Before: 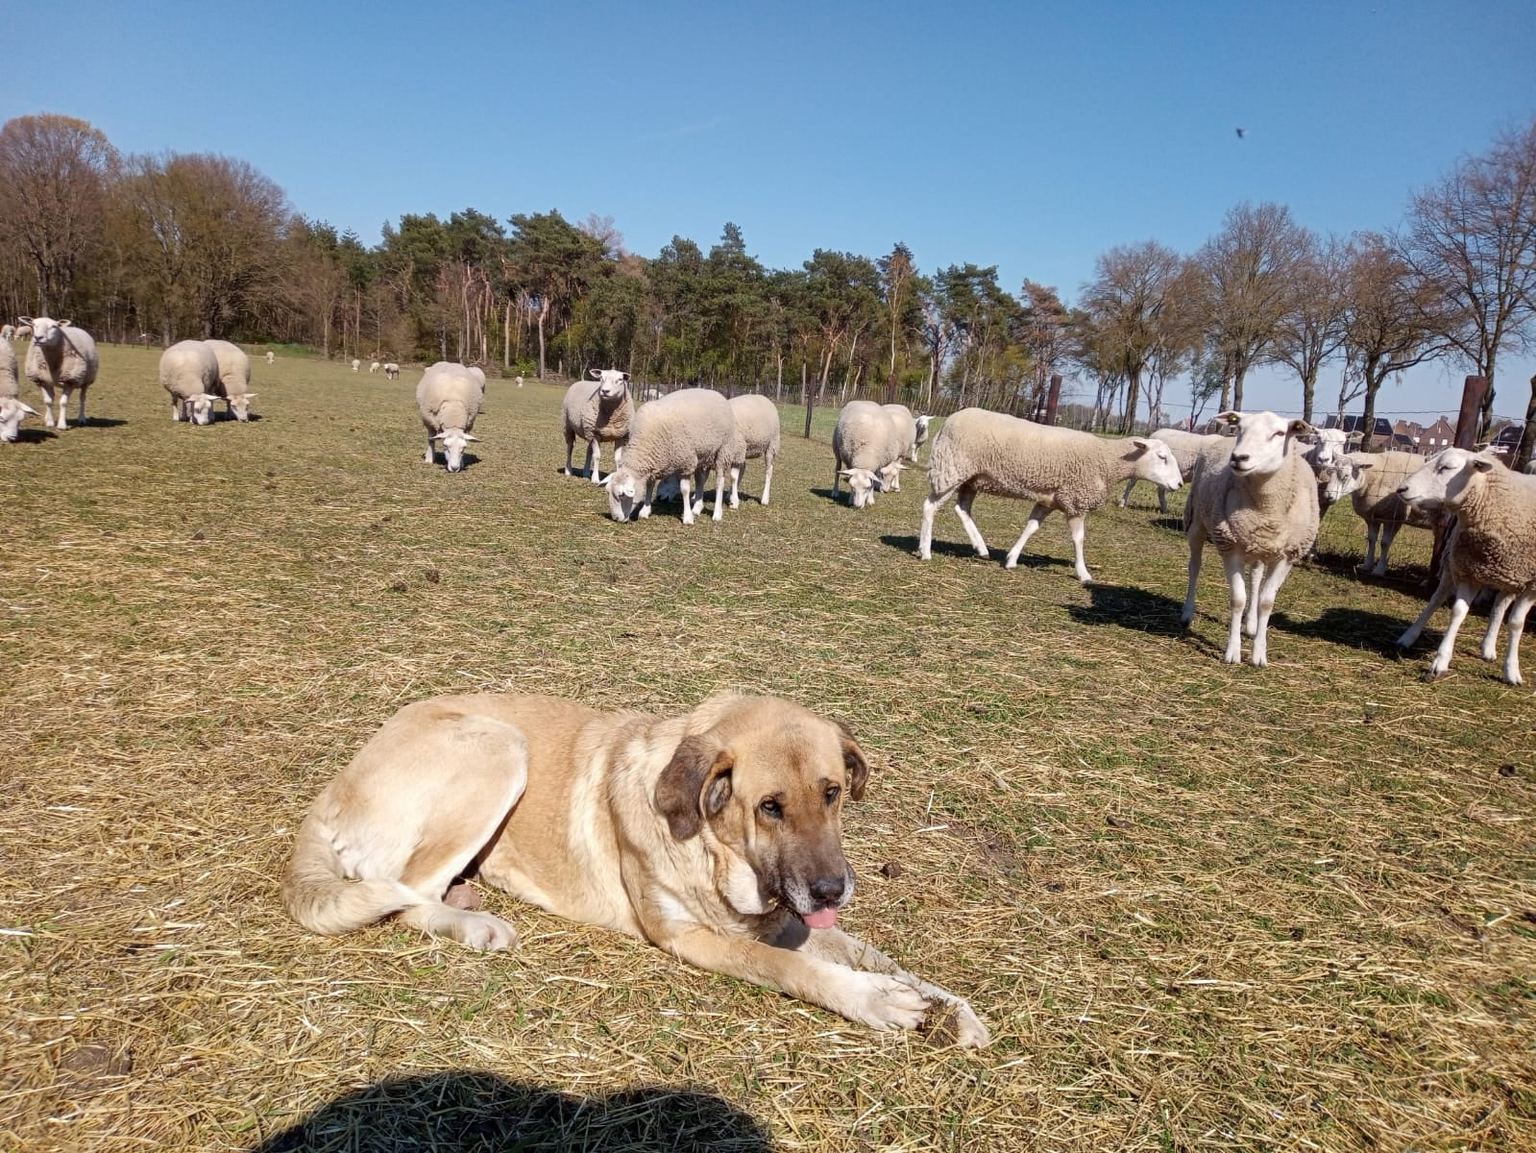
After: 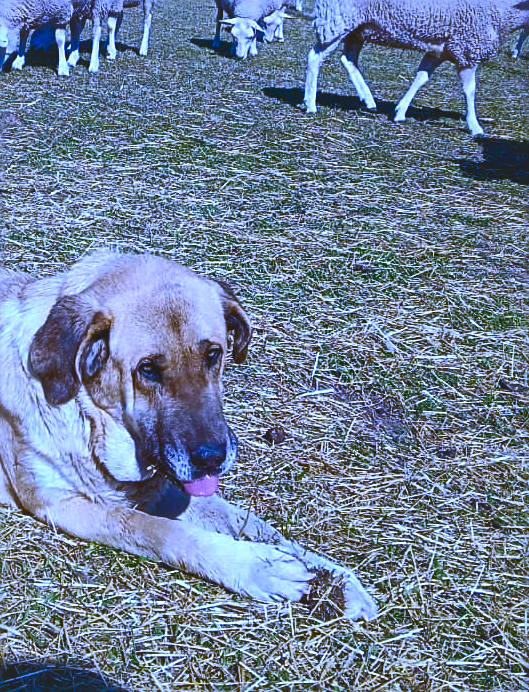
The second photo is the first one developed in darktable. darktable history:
color correction: highlights a* 4.02, highlights b* 4.98, shadows a* -7.55, shadows b* 4.98
sharpen: on, module defaults
tone curve: curves: ch0 [(0, 0.142) (0.384, 0.314) (0.752, 0.711) (0.991, 0.95)]; ch1 [(0.006, 0.129) (0.346, 0.384) (1, 1)]; ch2 [(0.003, 0.057) (0.261, 0.248) (1, 1)], color space Lab, independent channels
color balance rgb: linear chroma grading › global chroma 50%, perceptual saturation grading › global saturation 2.34%, global vibrance 6.64%, contrast 12.71%, saturation formula JzAzBz (2021)
crop: left 40.878%, top 39.176%, right 25.993%, bottom 3.081%
white balance: red 0.766, blue 1.537
local contrast: mode bilateral grid, contrast 20, coarseness 100, detail 150%, midtone range 0.2
color balance: on, module defaults
